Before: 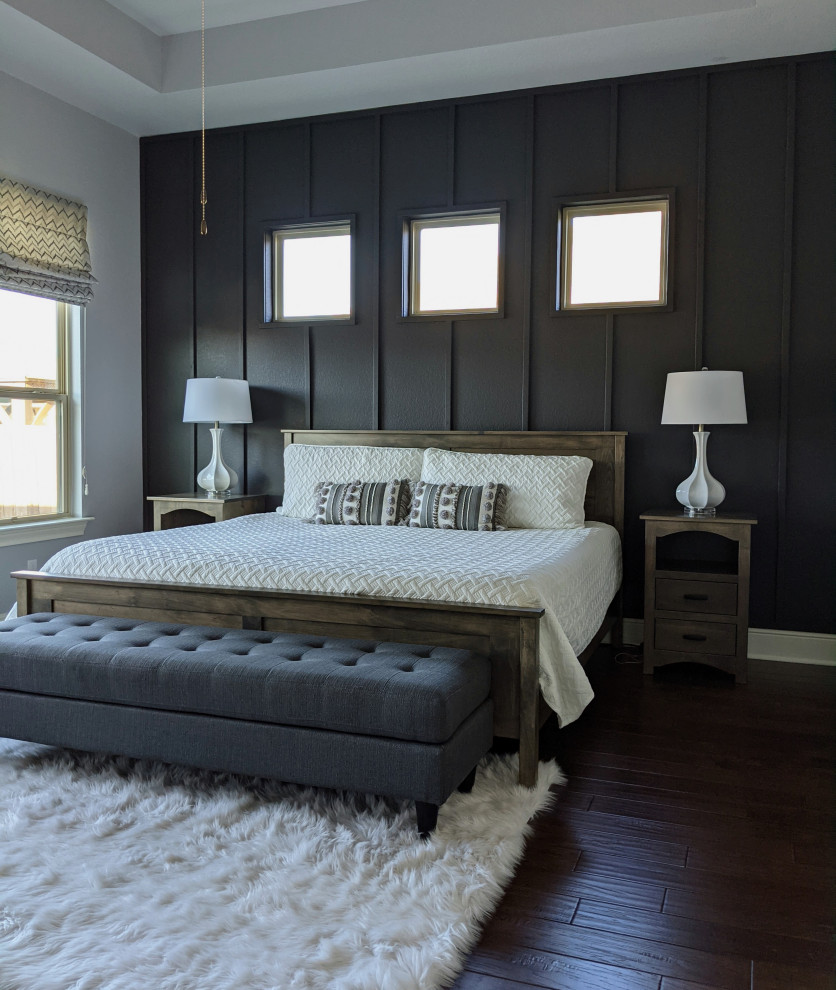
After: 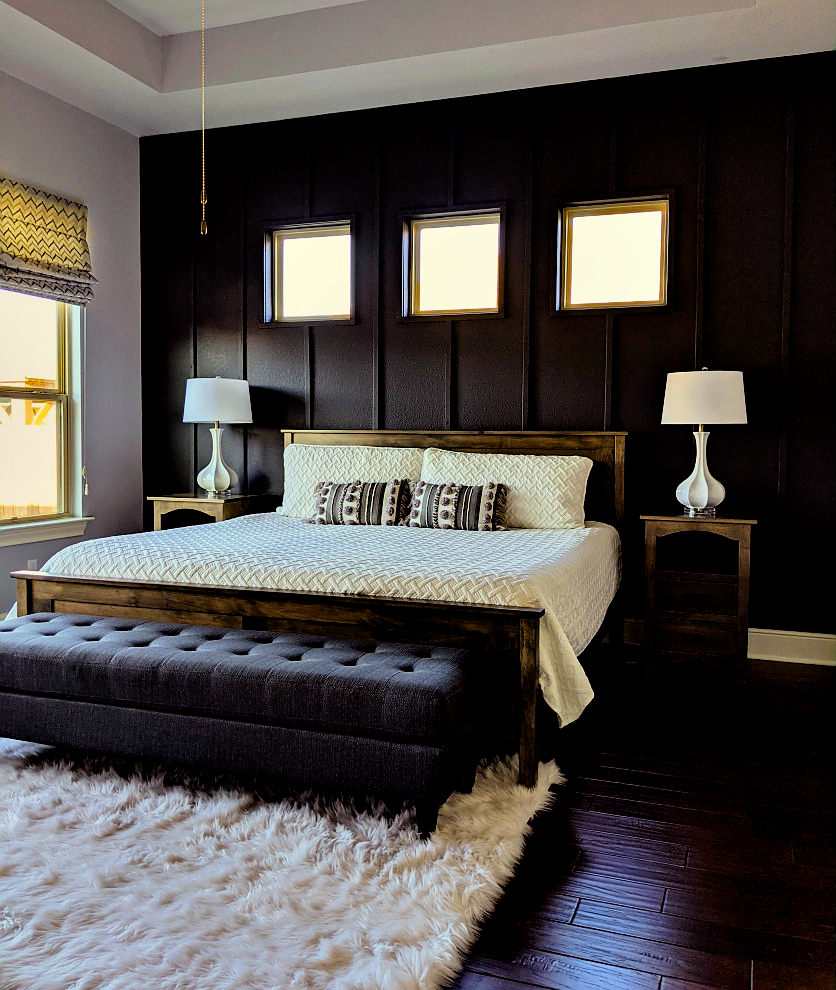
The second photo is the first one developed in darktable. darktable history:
color balance rgb: power › chroma 1.545%, power › hue 25.63°, highlights gain › chroma 3.092%, highlights gain › hue 76.08°, linear chroma grading › global chroma 14.61%, perceptual saturation grading › global saturation 30.733%, global vibrance 30.103%
filmic rgb: black relative exposure -7.73 EV, white relative exposure 4.39 EV, target black luminance 0%, hardness 3.75, latitude 50.69%, contrast 1.077, highlights saturation mix 9.41%, shadows ↔ highlights balance -0.251%, color science v6 (2022)
sharpen: radius 0.971, amount 0.604
contrast equalizer: octaves 7, y [[0.6 ×6], [0.55 ×6], [0 ×6], [0 ×6], [0 ×6]]
